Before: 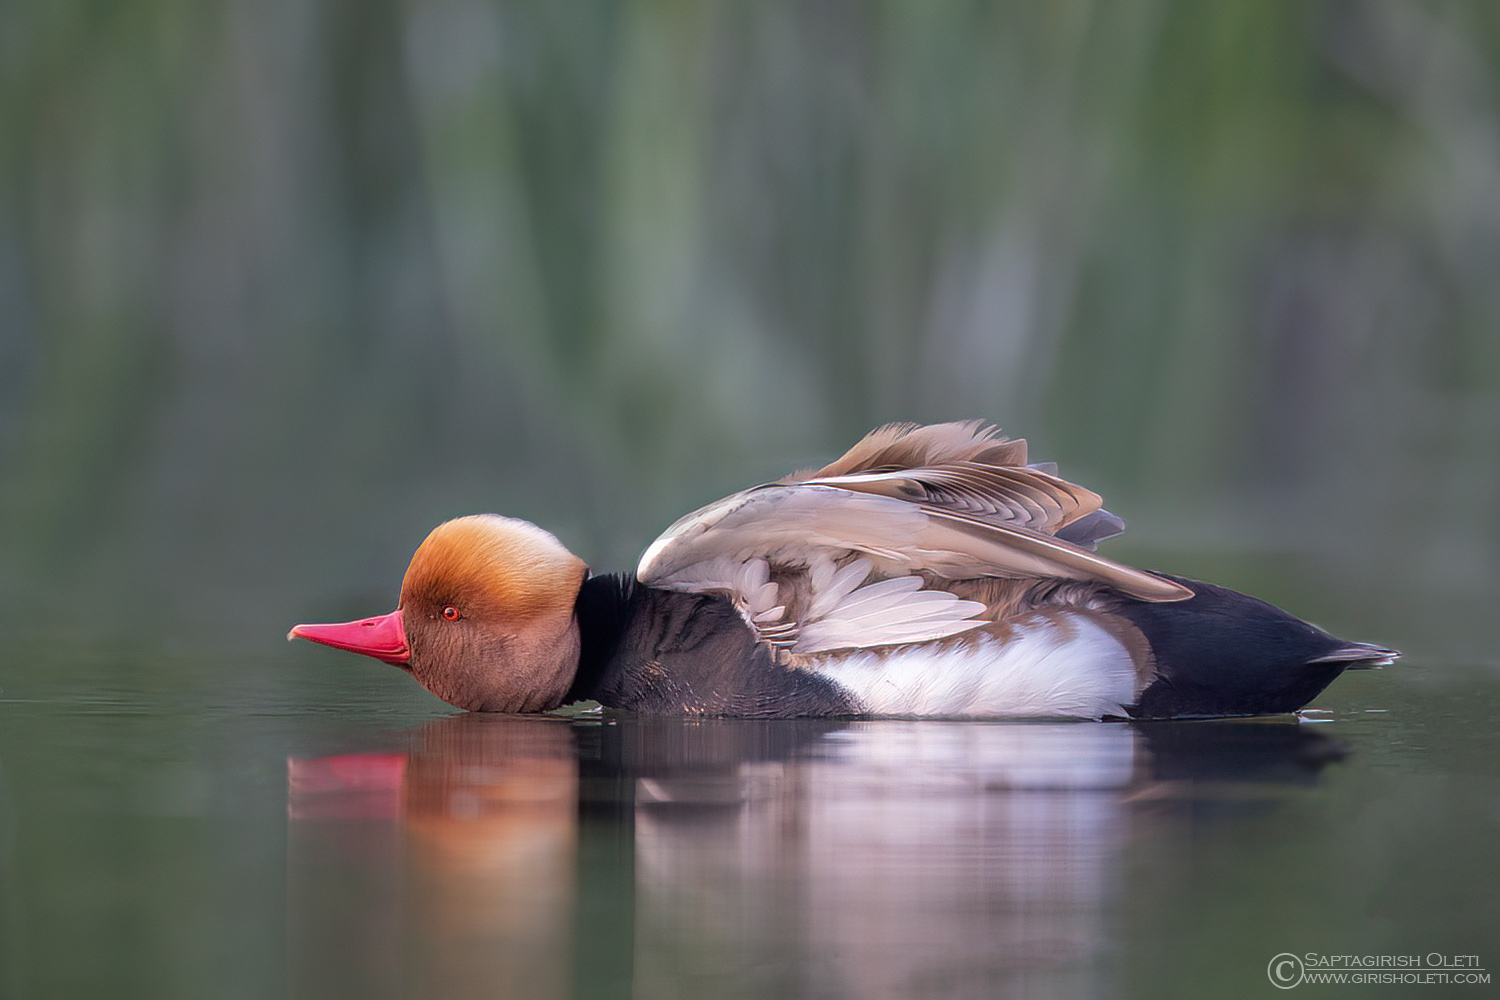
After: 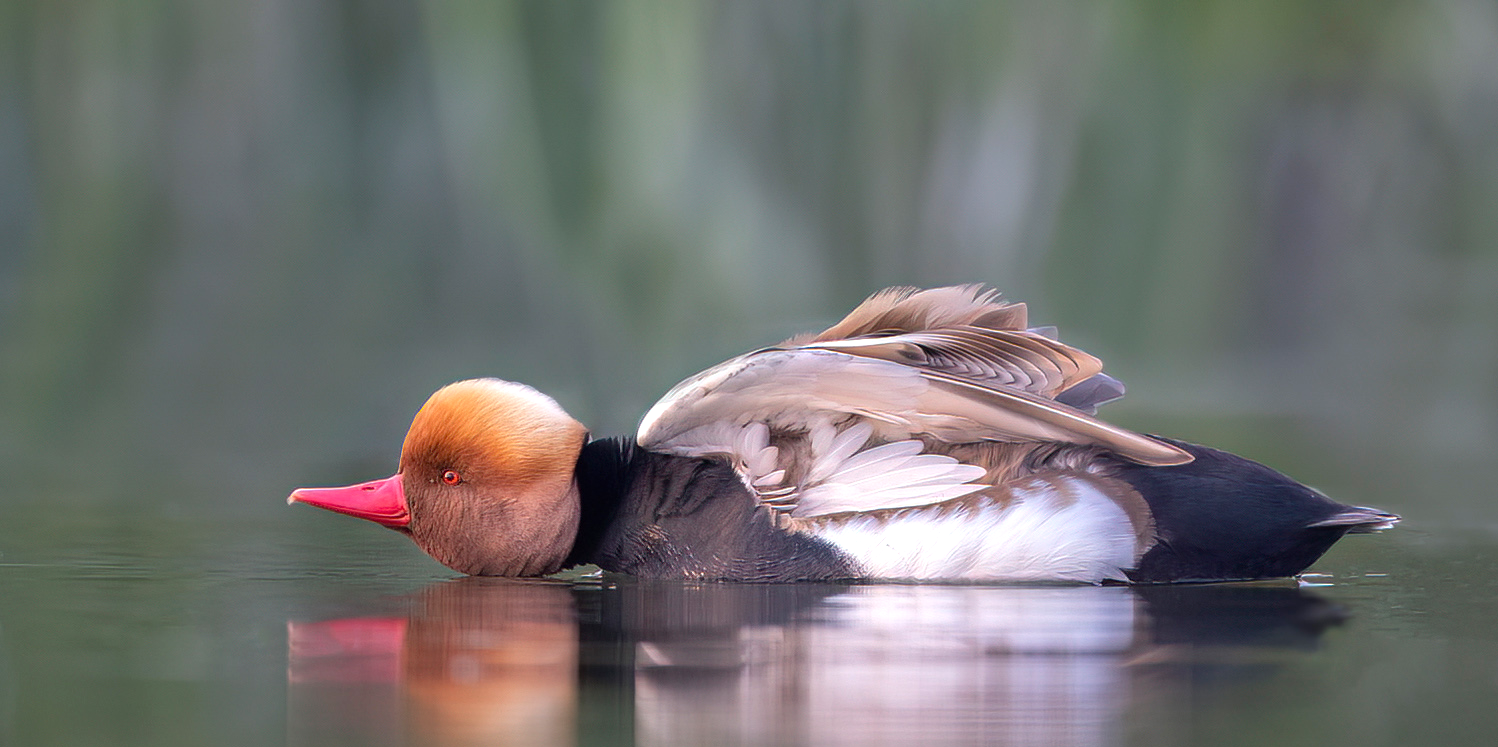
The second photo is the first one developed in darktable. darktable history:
crop: top 13.626%, bottom 11.351%
exposure: exposure 0.372 EV, compensate exposure bias true, compensate highlight preservation false
